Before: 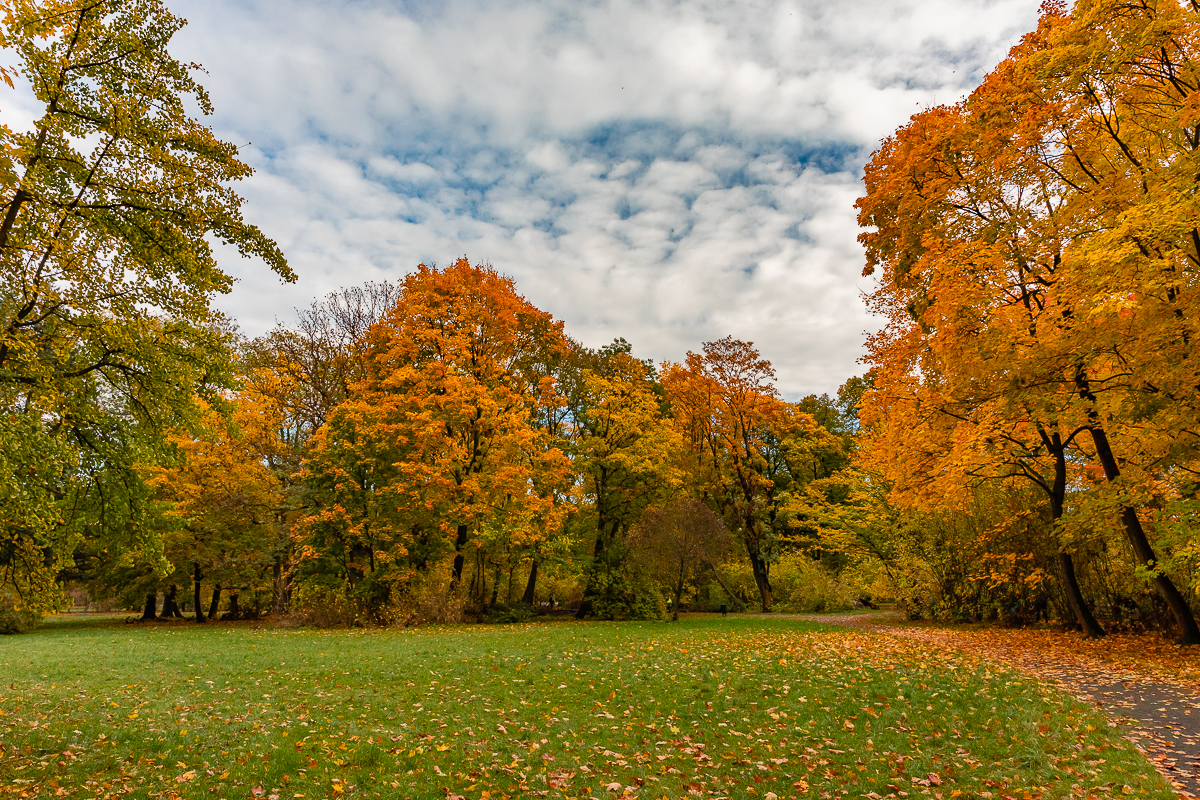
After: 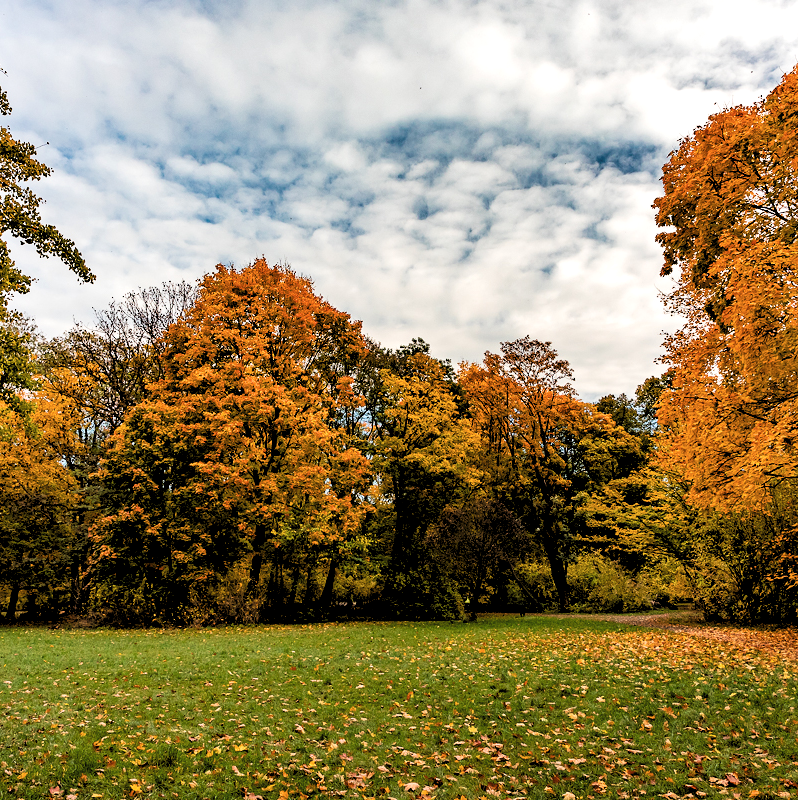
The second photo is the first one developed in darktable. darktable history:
rgb levels: preserve colors sum RGB, levels [[0.038, 0.433, 0.934], [0, 0.5, 1], [0, 0.5, 1]]
crop: left 16.899%, right 16.556%
levels: levels [0.182, 0.542, 0.902]
filmic rgb: black relative exposure -3.72 EV, white relative exposure 2.77 EV, dynamic range scaling -5.32%, hardness 3.03
